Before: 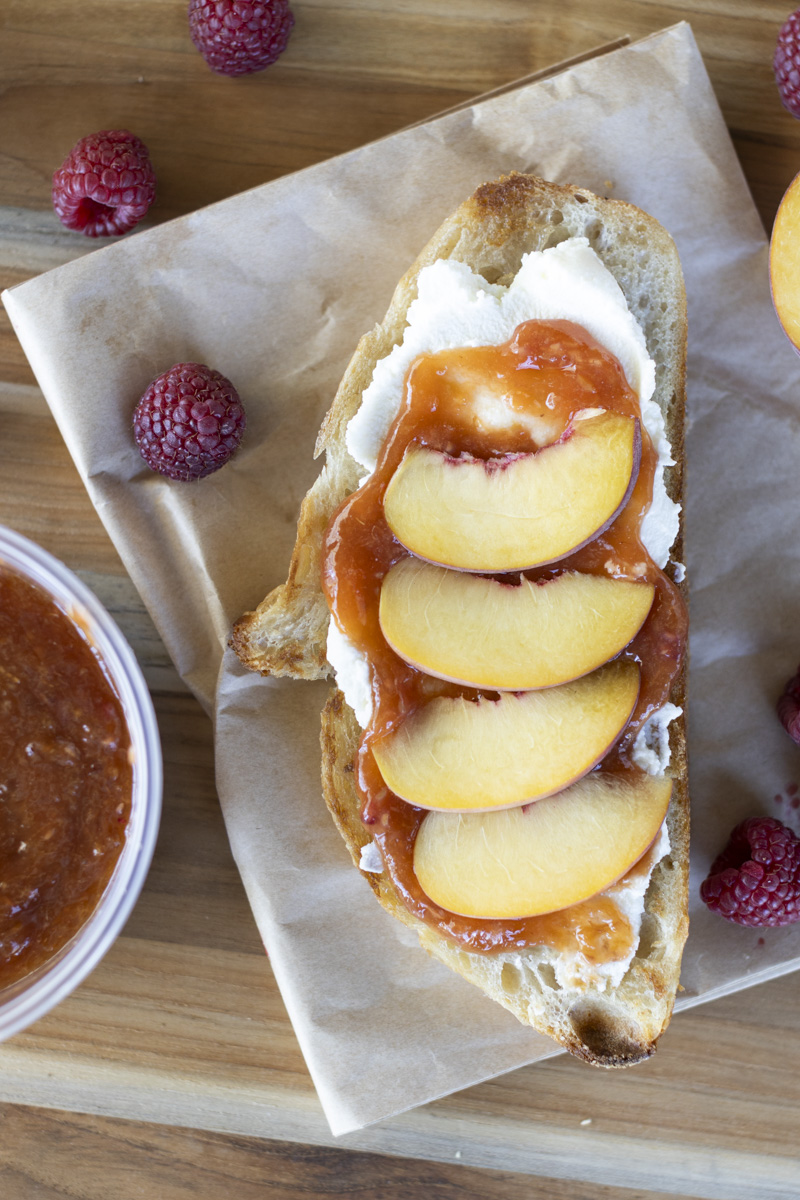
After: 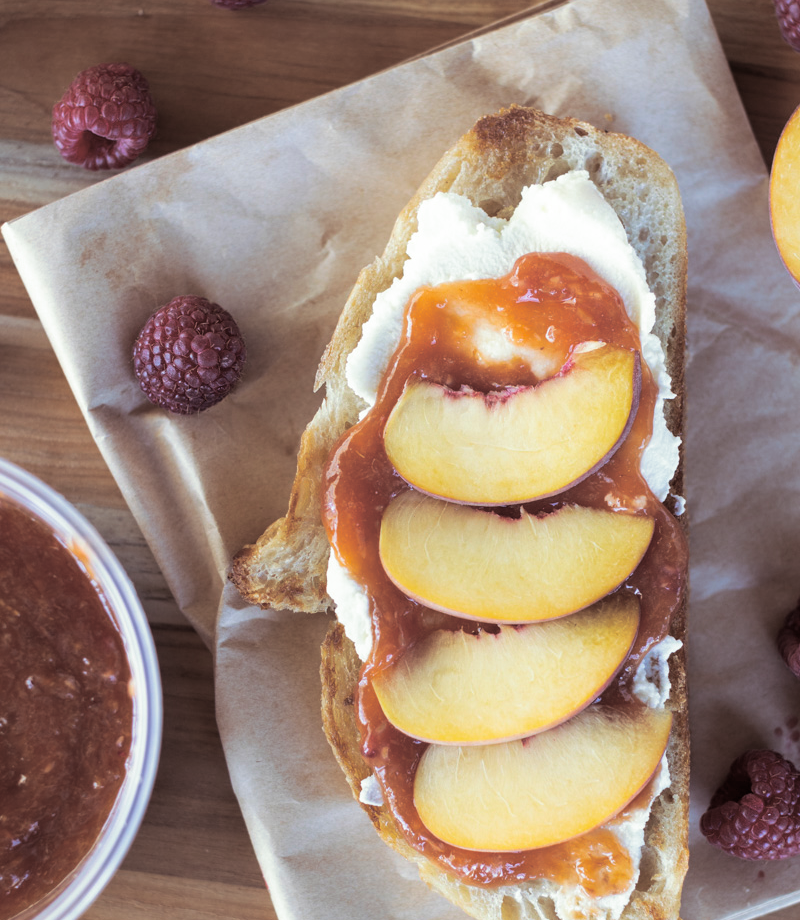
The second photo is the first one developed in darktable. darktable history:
crop: top 5.667%, bottom 17.637%
split-toning: shadows › saturation 0.2
